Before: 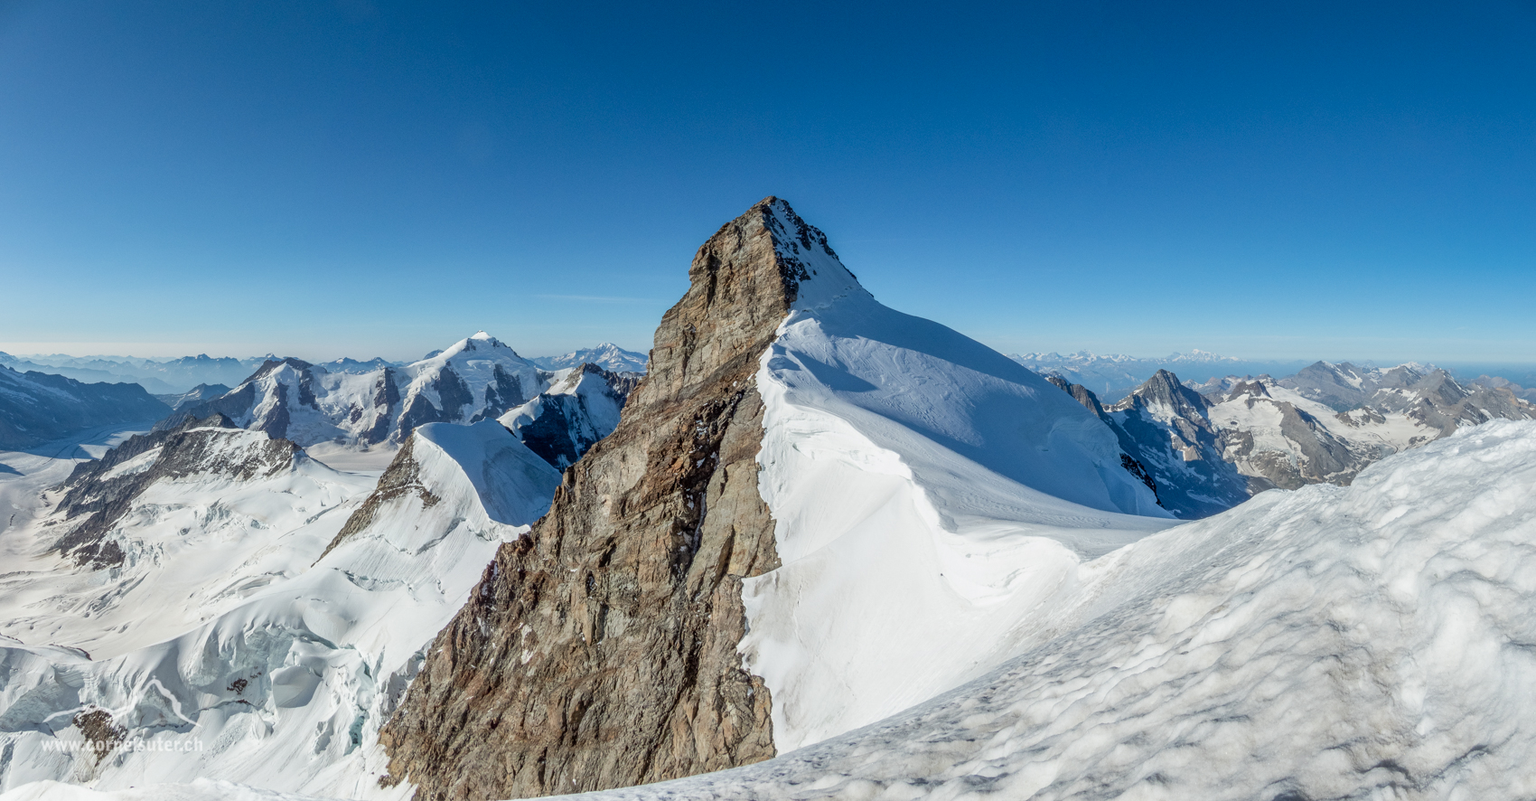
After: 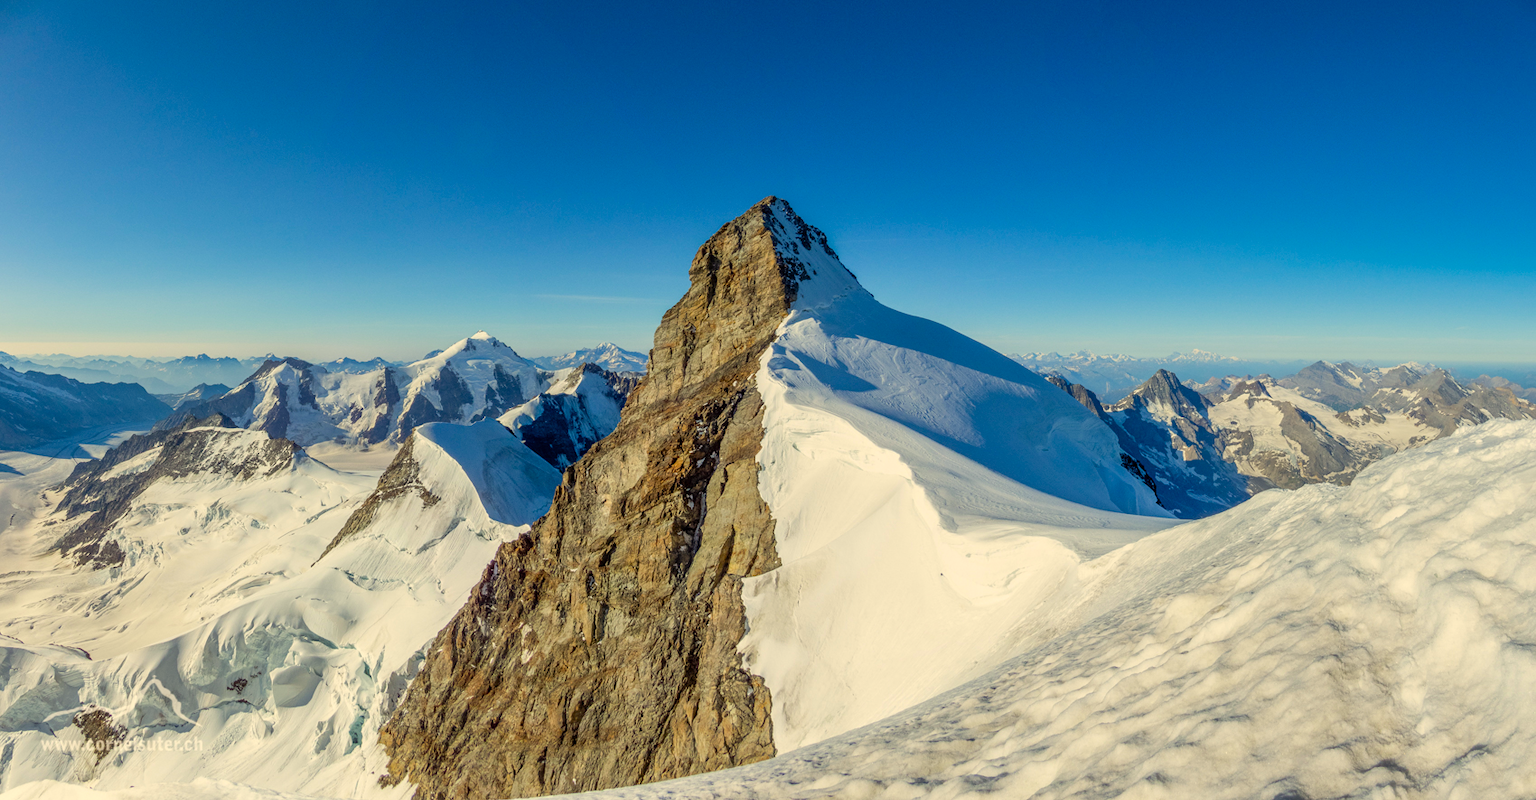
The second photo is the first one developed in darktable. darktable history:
color correction: highlights a* 2.72, highlights b* 22.8
color balance rgb: linear chroma grading › global chroma 15%, perceptual saturation grading › global saturation 30%
